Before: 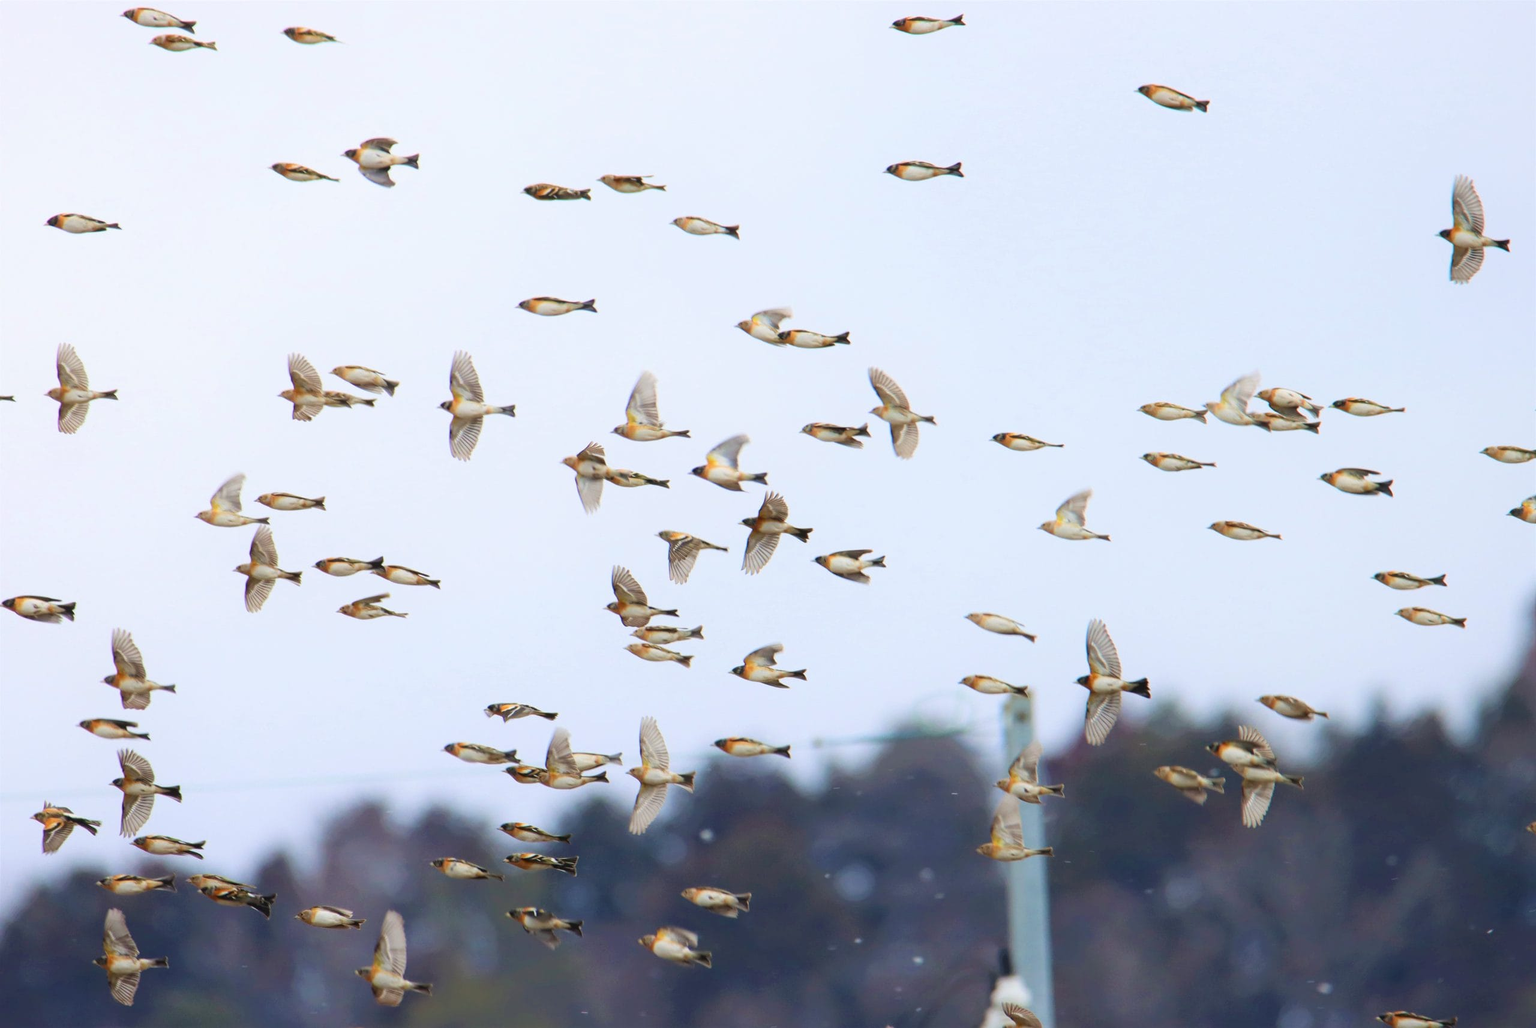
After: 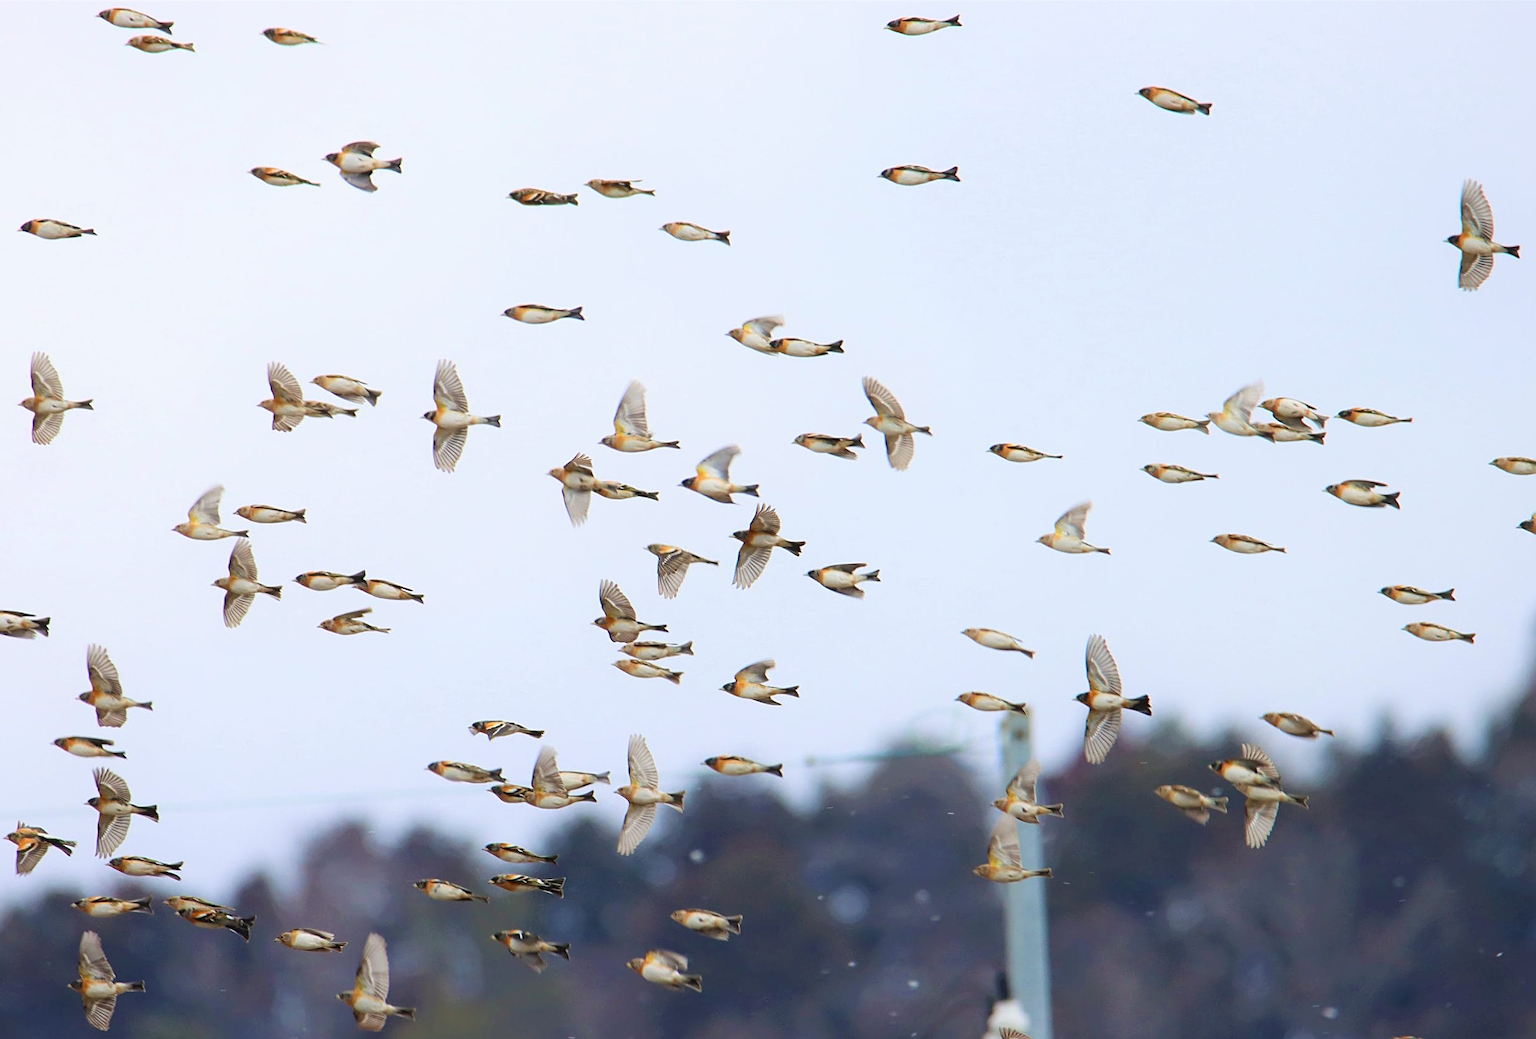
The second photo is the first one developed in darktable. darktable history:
exposure: compensate highlight preservation false
crop and rotate: left 1.774%, right 0.633%, bottom 1.28%
sharpen: on, module defaults
